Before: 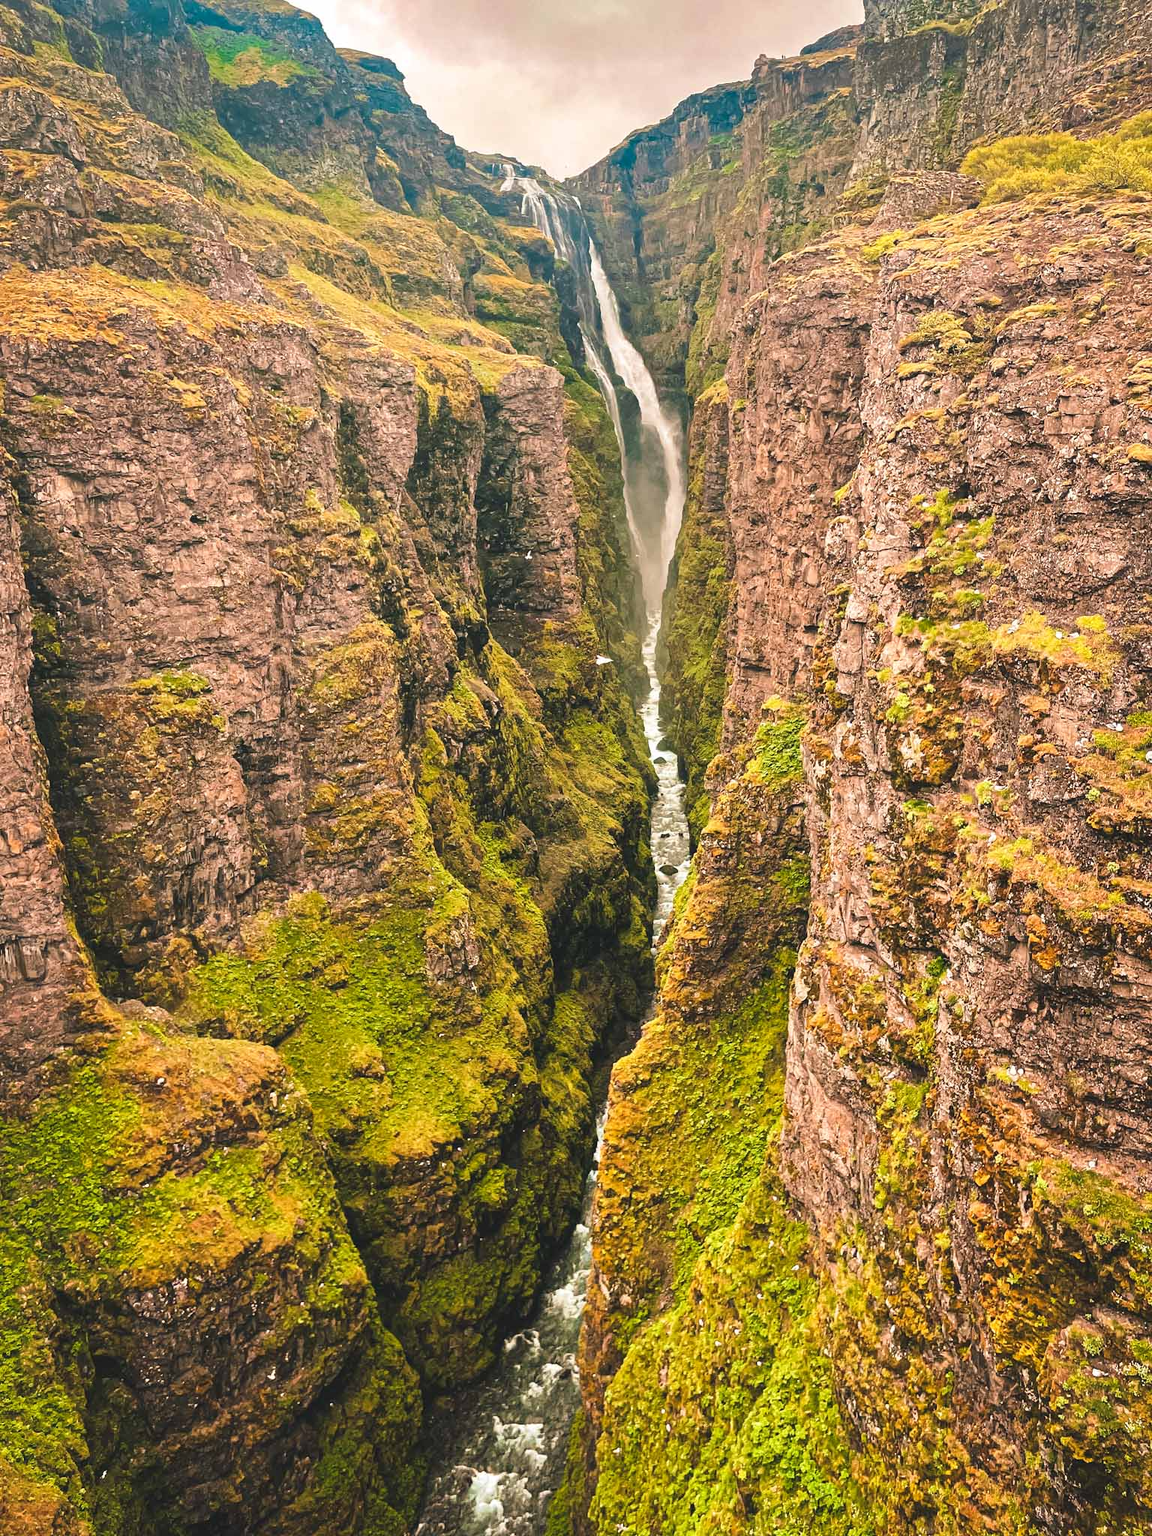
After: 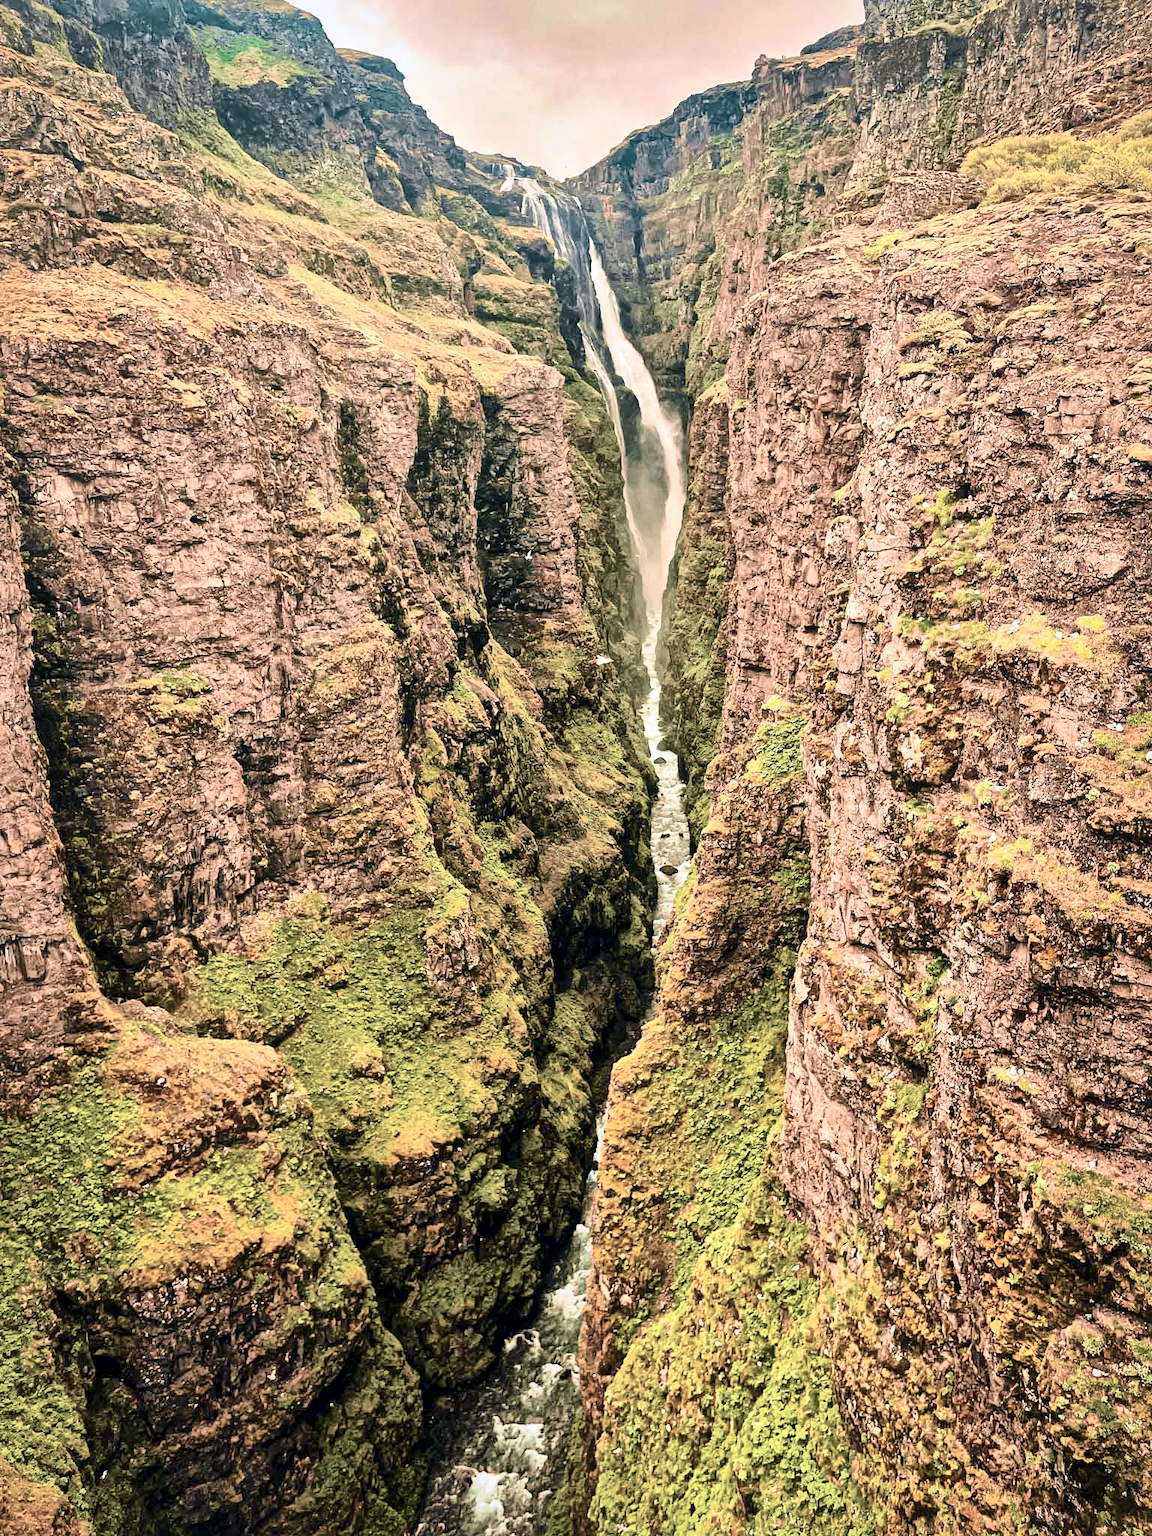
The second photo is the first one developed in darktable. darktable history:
tone curve: curves: ch0 [(0, 0) (0.049, 0.01) (0.154, 0.081) (0.491, 0.56) (0.739, 0.794) (0.992, 0.937)]; ch1 [(0, 0) (0.172, 0.123) (0.317, 0.272) (0.401, 0.422) (0.499, 0.497) (0.531, 0.54) (0.615, 0.603) (0.741, 0.783) (1, 1)]; ch2 [(0, 0) (0.411, 0.424) (0.462, 0.464) (0.502, 0.489) (0.544, 0.551) (0.686, 0.638) (1, 1)], color space Lab, independent channels, preserve colors none
contrast brightness saturation: saturation -0.17
local contrast: mode bilateral grid, contrast 20, coarseness 50, detail 179%, midtone range 0.2
